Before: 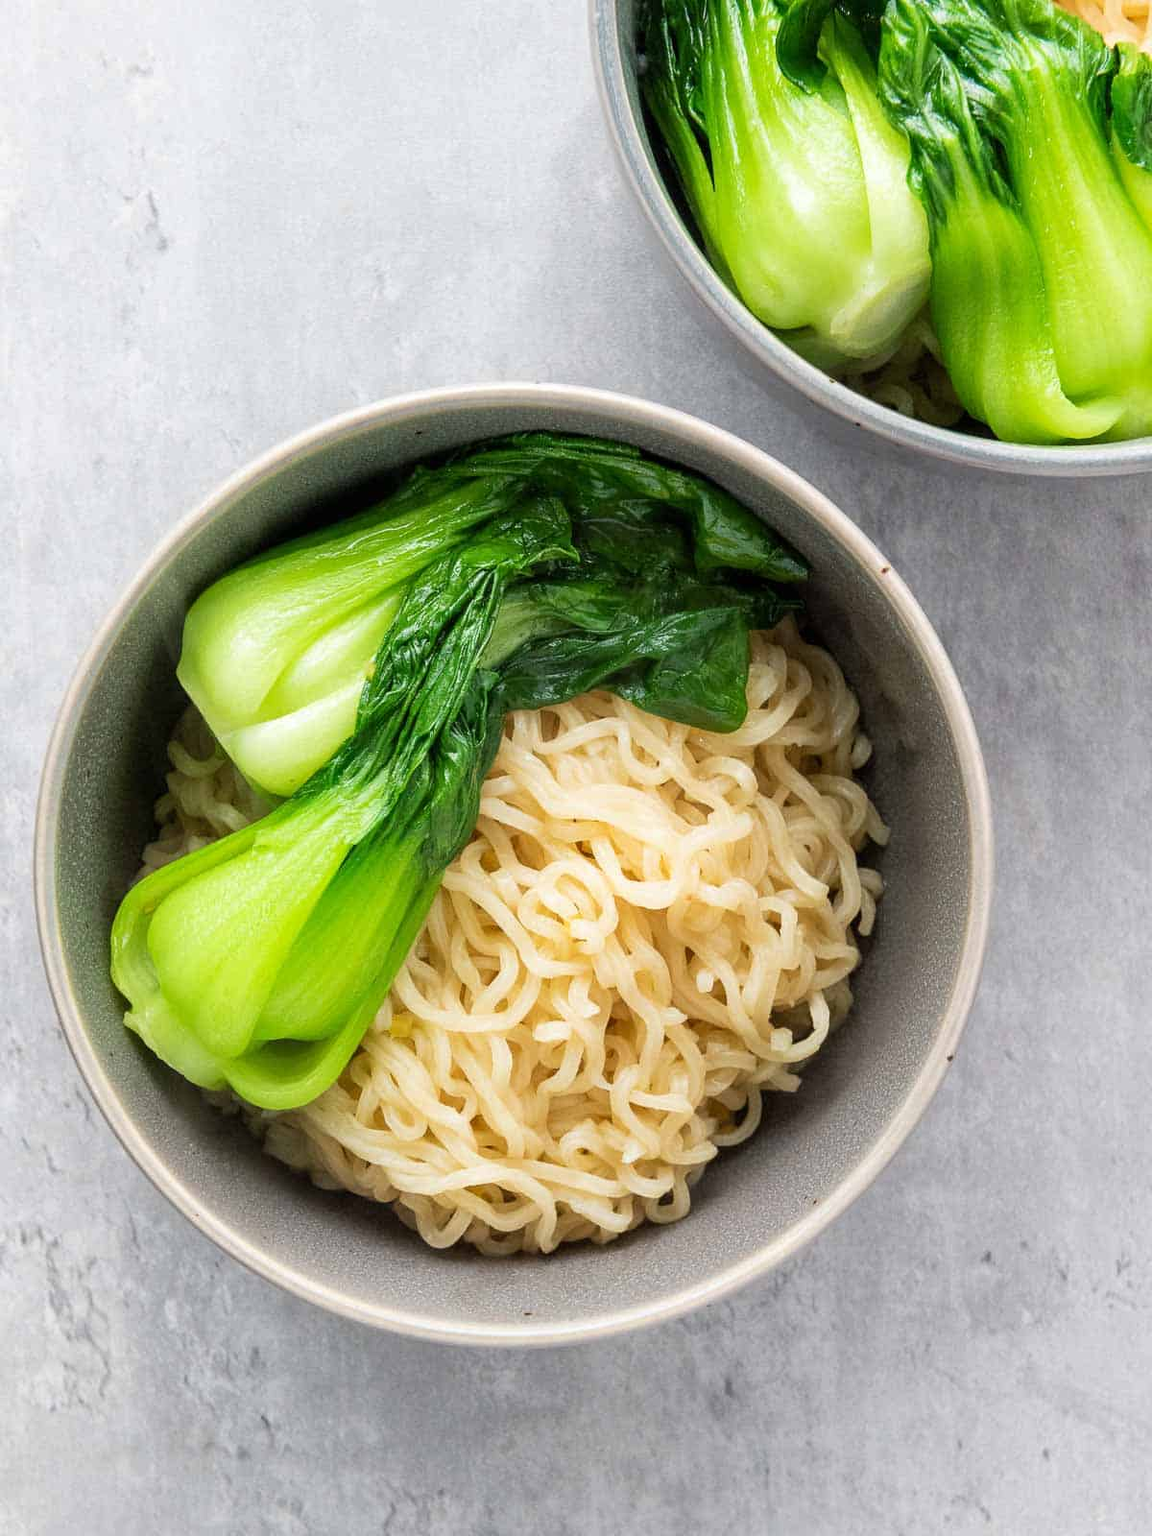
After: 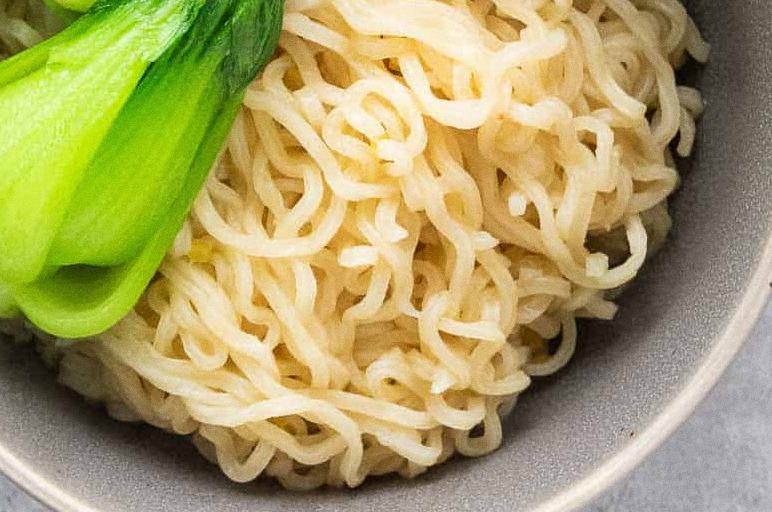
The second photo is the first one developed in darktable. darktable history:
grain: coarseness 7.08 ISO, strength 21.67%, mid-tones bias 59.58%
crop: left 18.091%, top 51.13%, right 17.525%, bottom 16.85%
